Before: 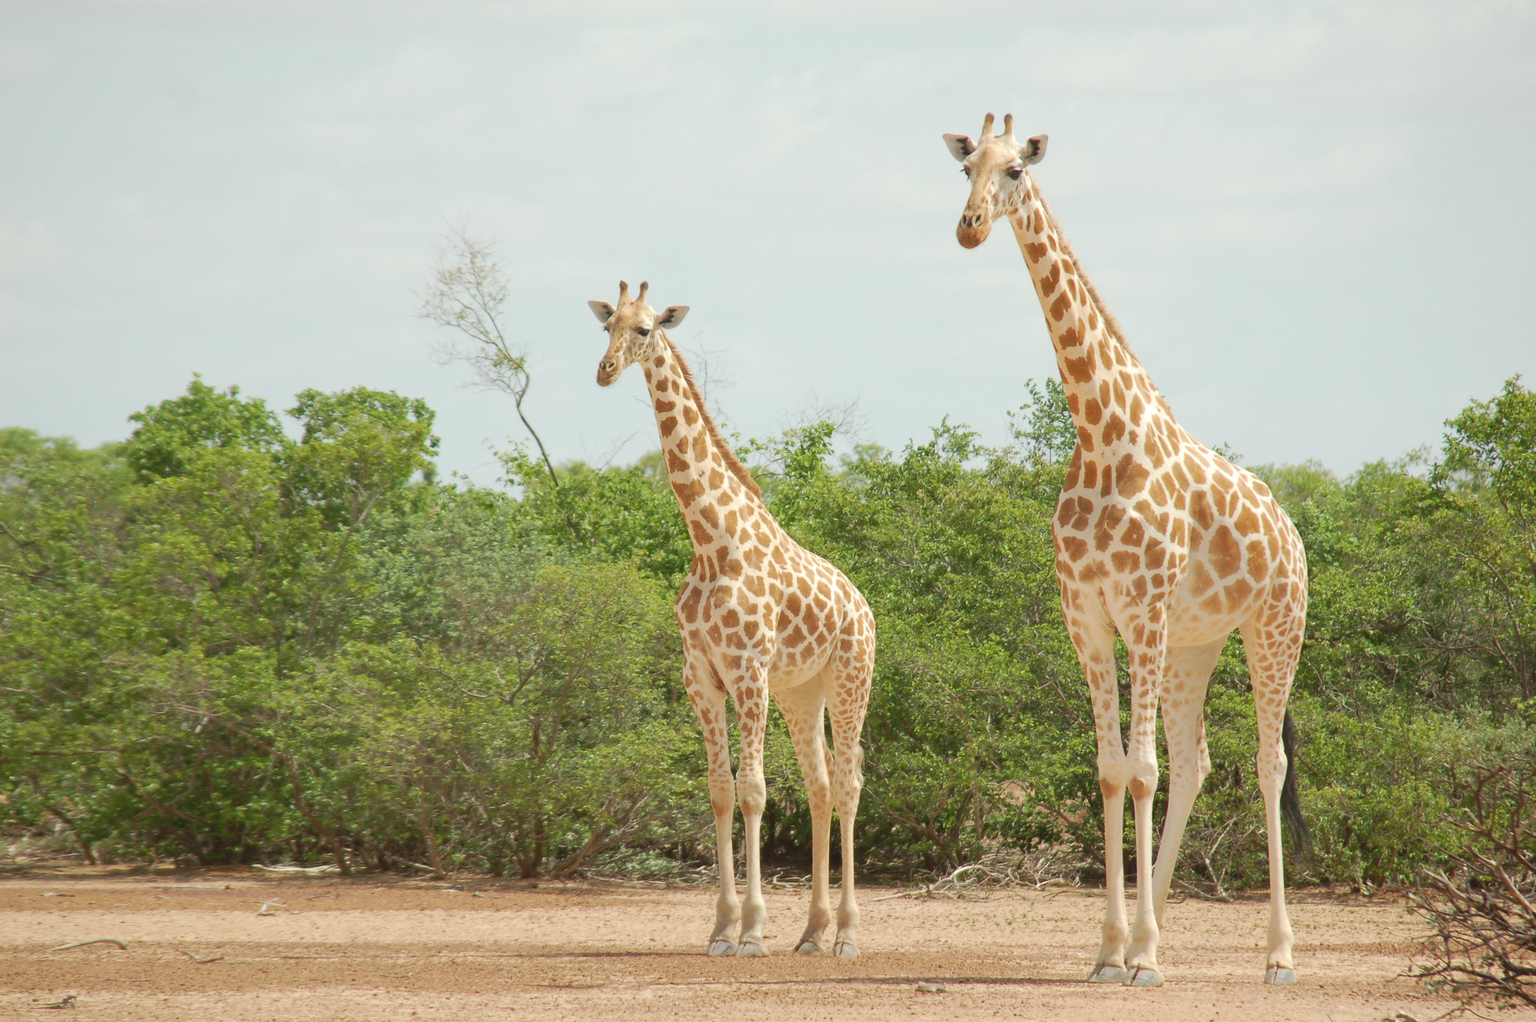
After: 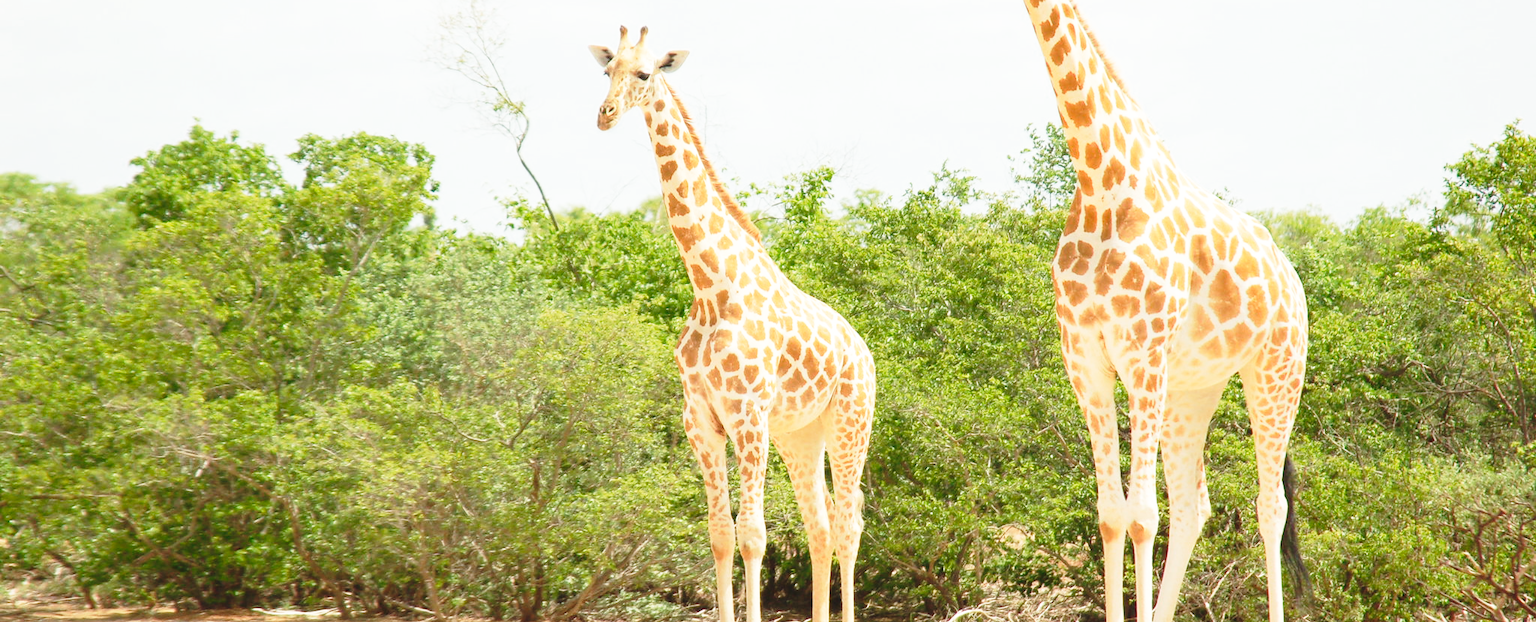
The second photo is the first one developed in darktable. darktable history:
color zones: curves: ch0 [(0.25, 0.5) (0.636, 0.25) (0.75, 0.5)]
crop and rotate: top 25.102%, bottom 13.942%
base curve: curves: ch0 [(0, 0) (0.026, 0.03) (0.109, 0.232) (0.351, 0.748) (0.669, 0.968) (1, 1)], preserve colors none
